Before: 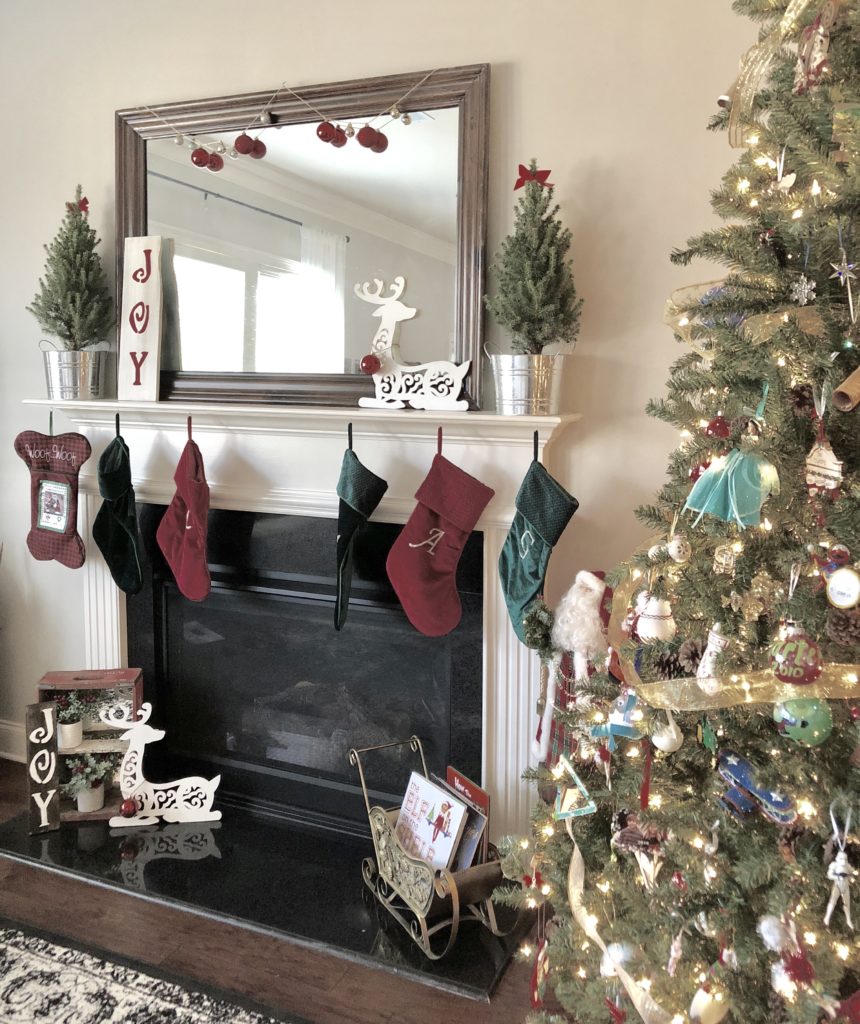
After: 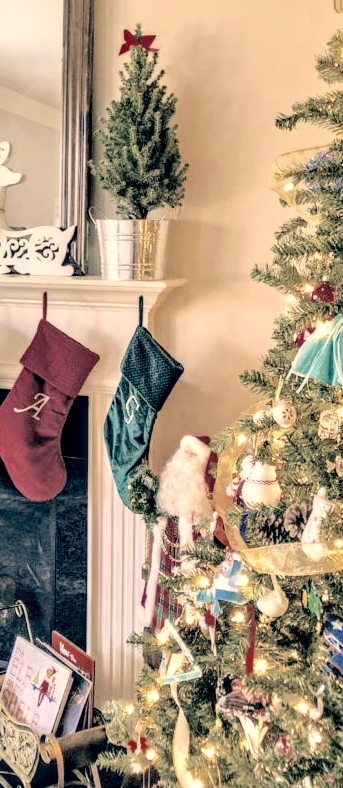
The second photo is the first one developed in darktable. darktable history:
color correction: highlights a* 10.37, highlights b* 14.47, shadows a* -10.05, shadows b* -14.95
haze removal: adaptive false
local contrast: highlights 5%, shadows 6%, detail 182%
exposure: black level correction 0, exposure 1.001 EV, compensate highlight preservation false
crop: left 45.933%, top 13.236%, right 14.164%, bottom 9.806%
filmic rgb: black relative exposure -4.69 EV, white relative exposure 4.76 EV, hardness 2.34, latitude 36.37%, contrast 1.047, highlights saturation mix 0.74%, shadows ↔ highlights balance 1.2%, preserve chrominance max RGB, color science v6 (2022), contrast in shadows safe, contrast in highlights safe
